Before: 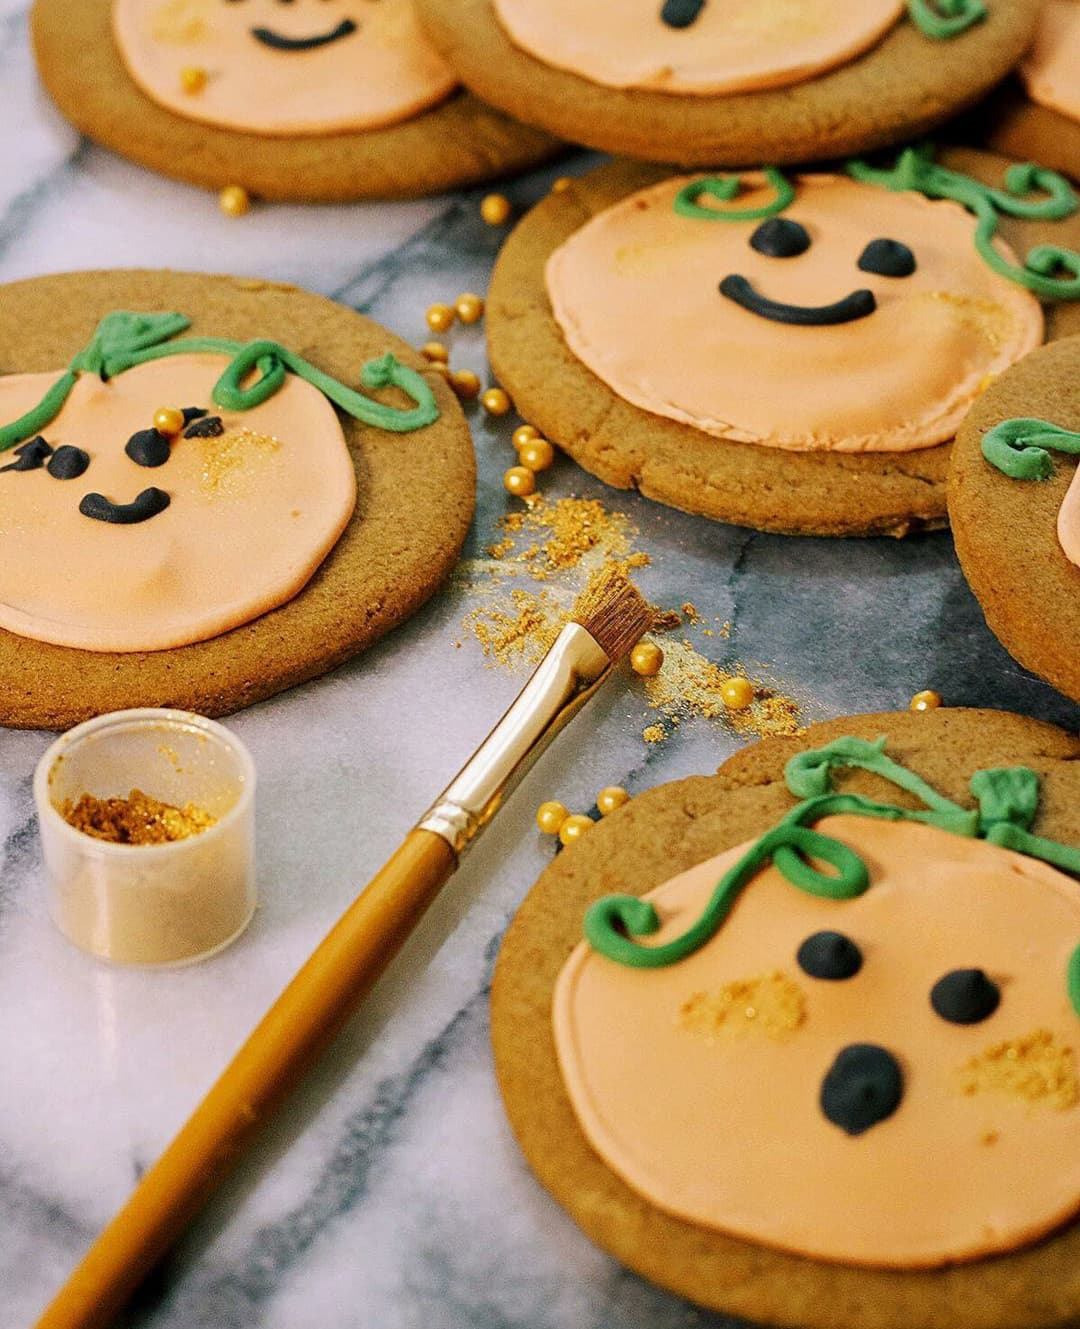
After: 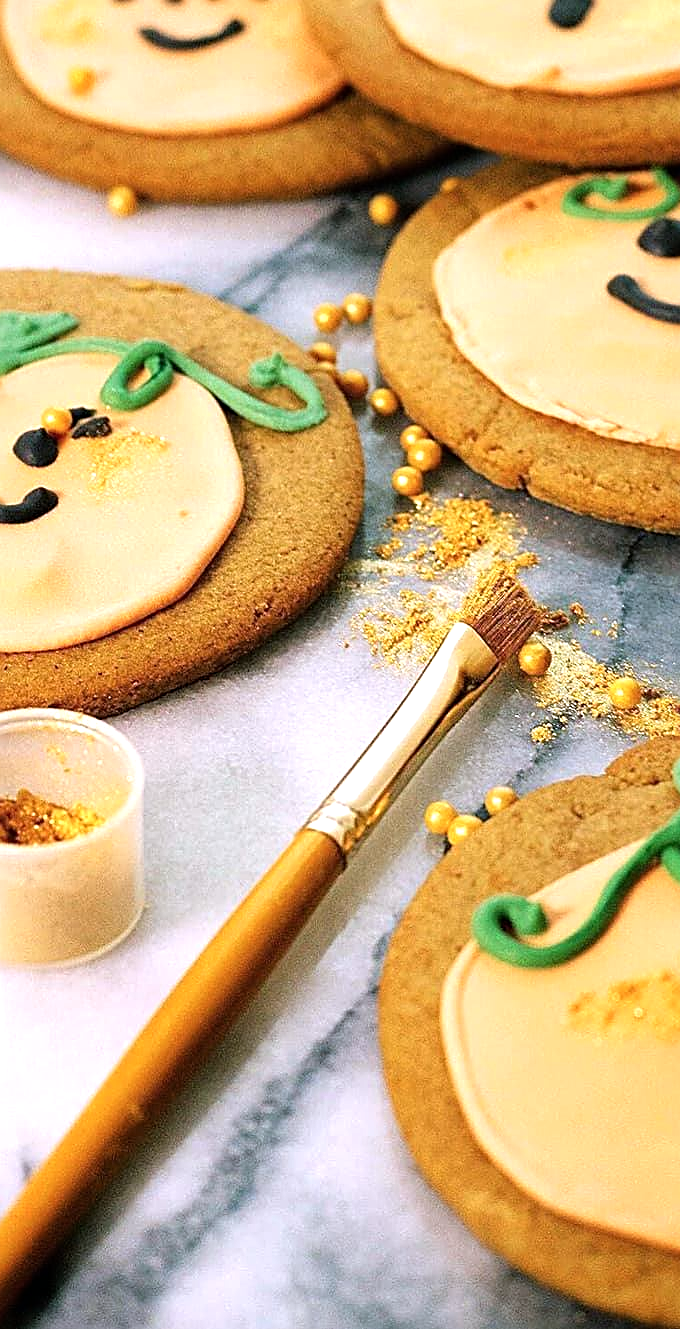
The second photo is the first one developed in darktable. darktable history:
crop: left 10.455%, right 26.528%
sharpen: on, module defaults
tone equalizer: -8 EV -0.787 EV, -7 EV -0.667 EV, -6 EV -0.584 EV, -5 EV -0.37 EV, -3 EV 0.387 EV, -2 EV 0.6 EV, -1 EV 0.676 EV, +0 EV 0.747 EV
color correction: highlights a* -0.101, highlights b* -5.86, shadows a* -0.143, shadows b* -0.074
